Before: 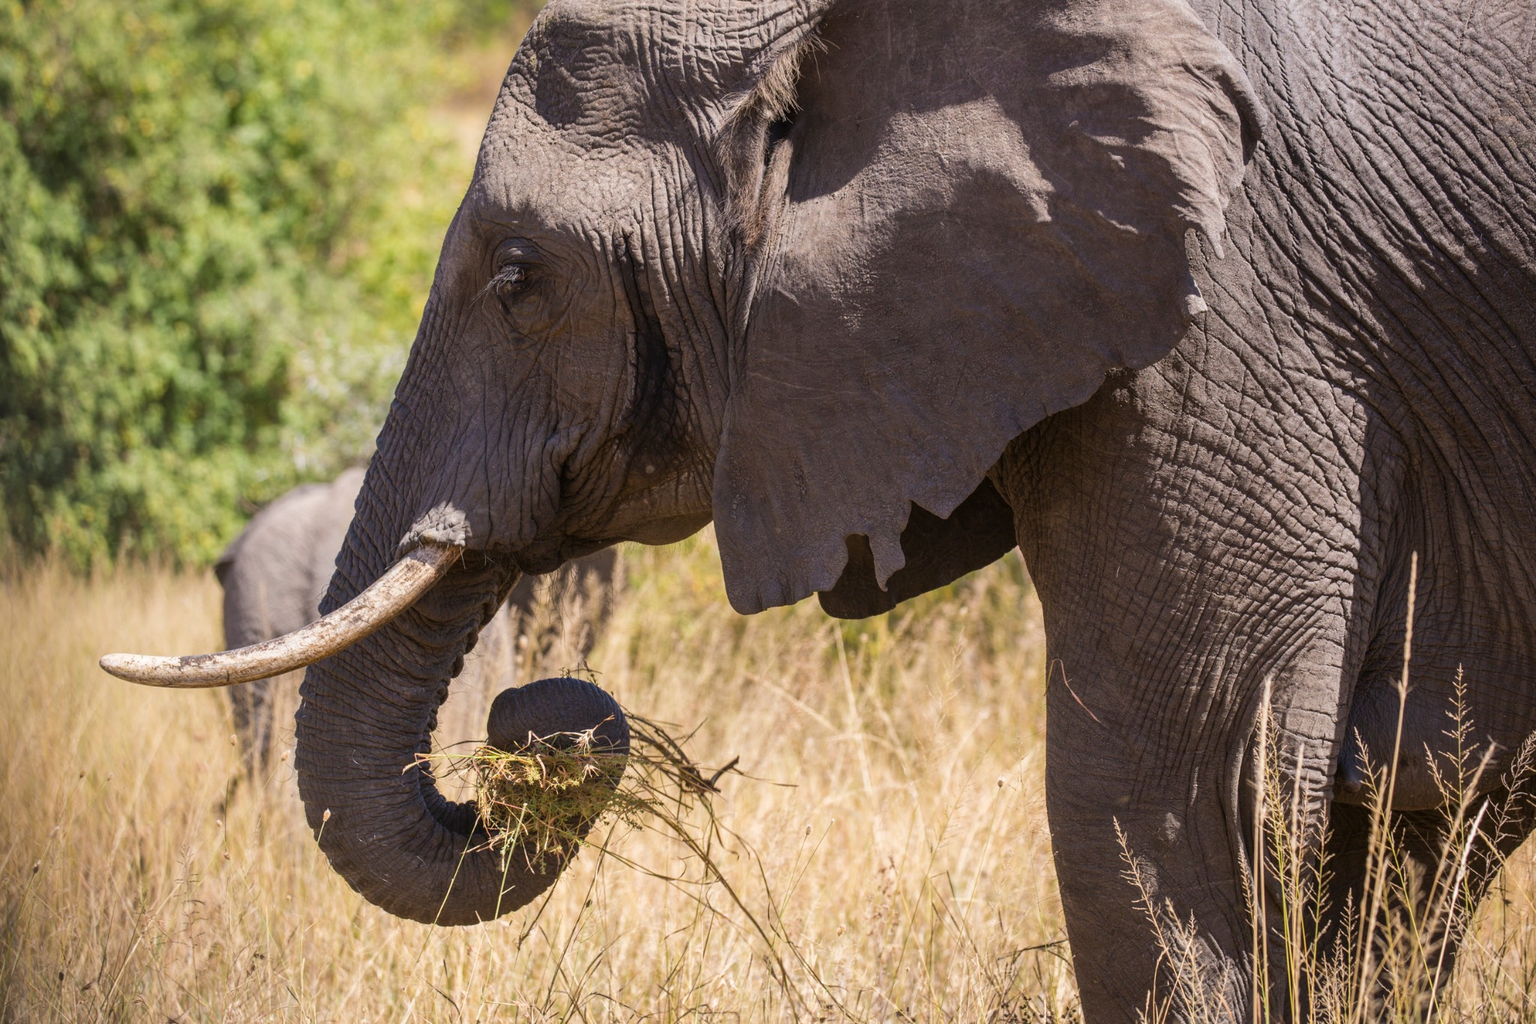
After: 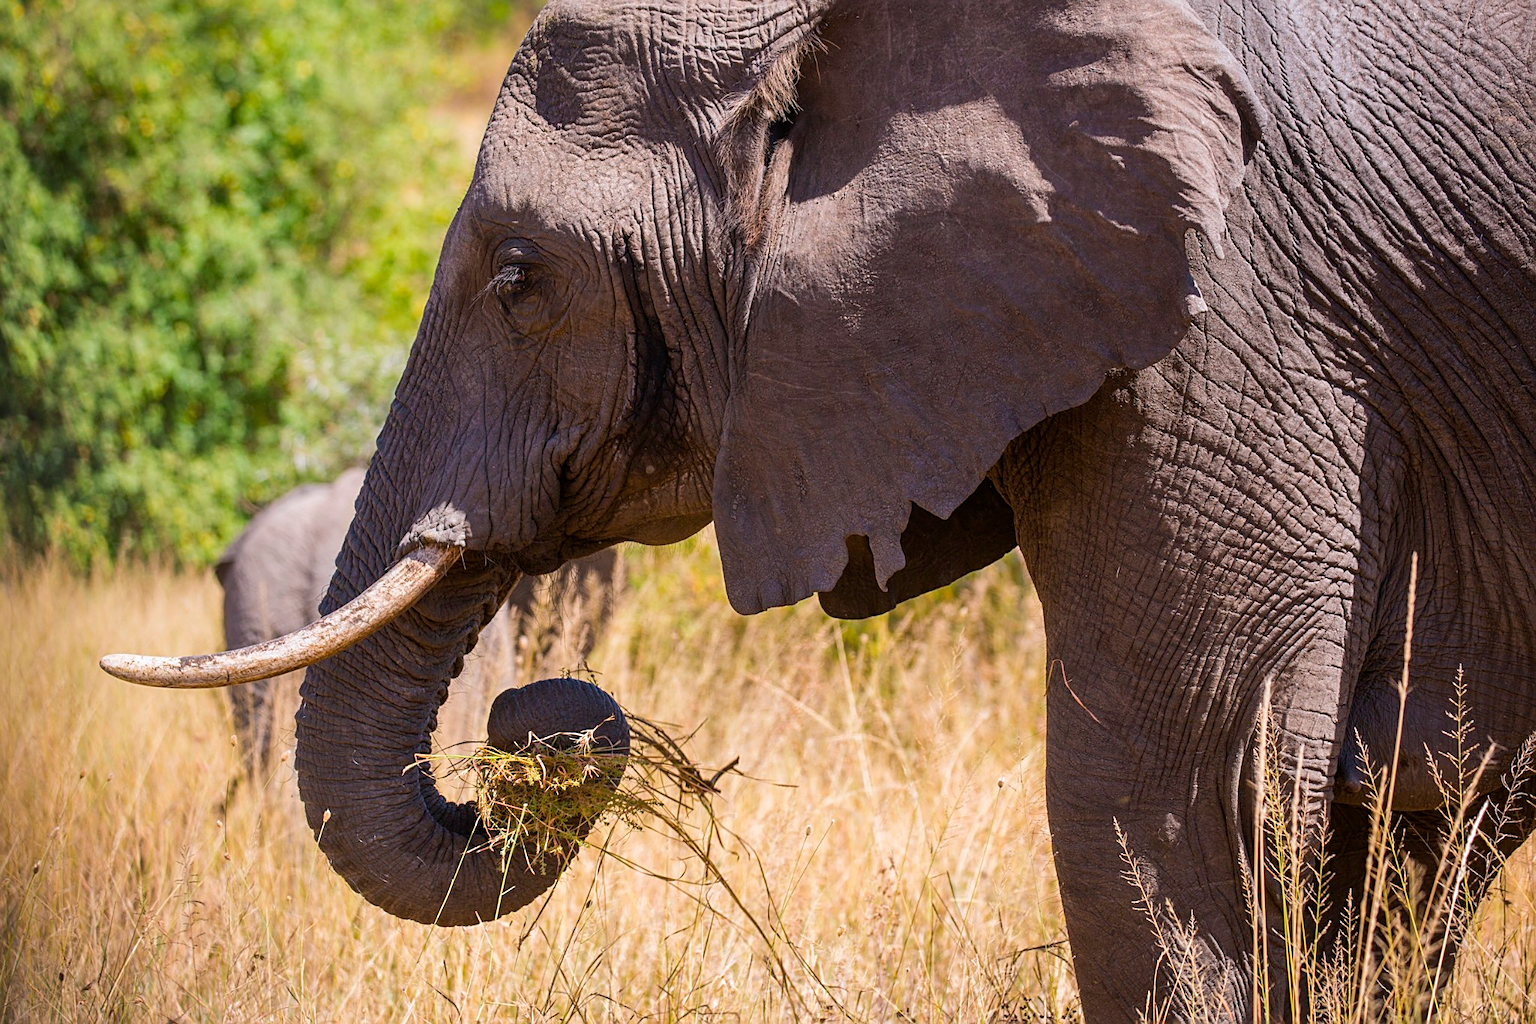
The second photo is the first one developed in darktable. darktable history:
white balance: red 0.98, blue 1.034
sharpen: on, module defaults
color balance rgb: perceptual saturation grading › global saturation 10%, global vibrance 20%
